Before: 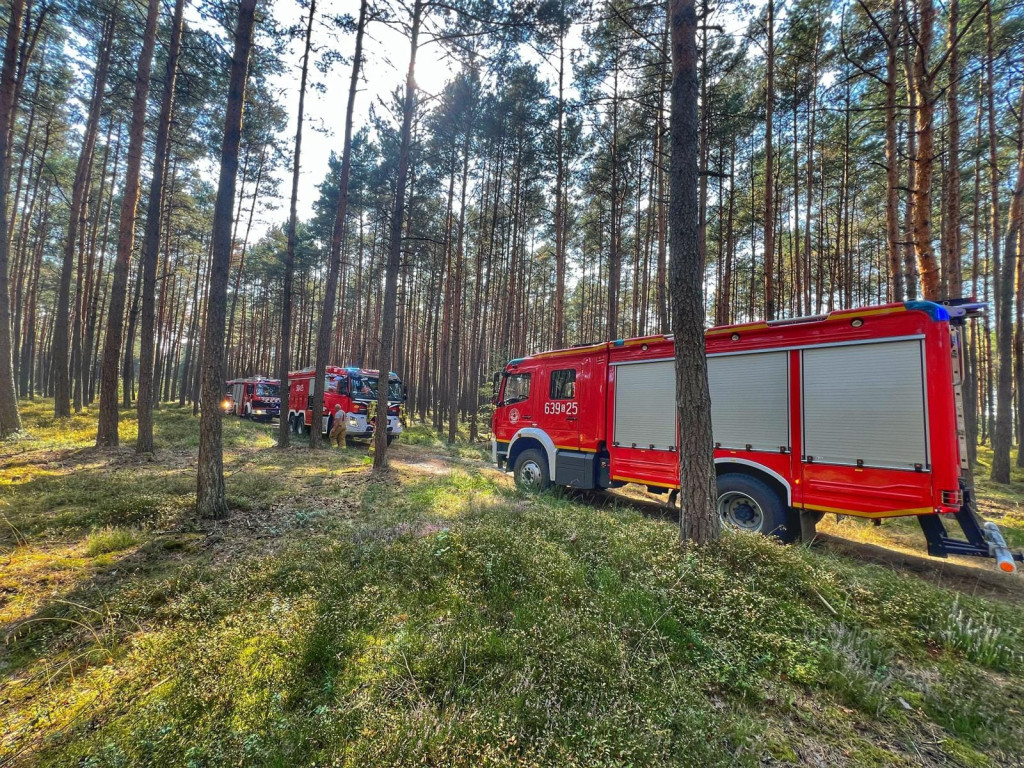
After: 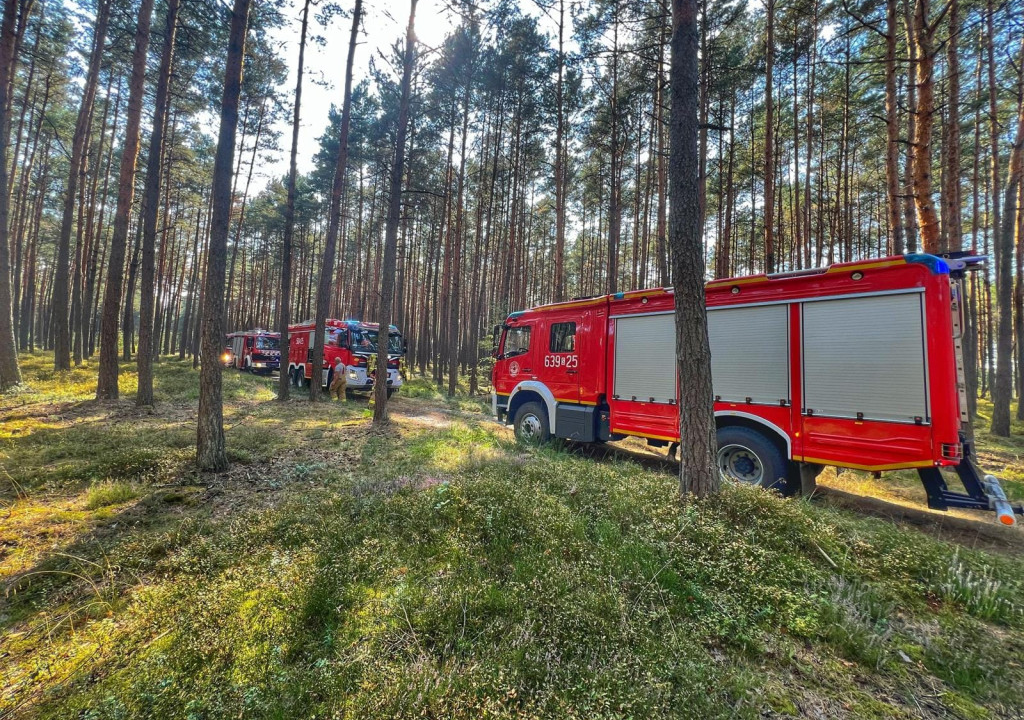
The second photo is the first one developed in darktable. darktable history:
crop and rotate: top 6.25%
color correction: highlights a* -0.137, highlights b* 0.137
